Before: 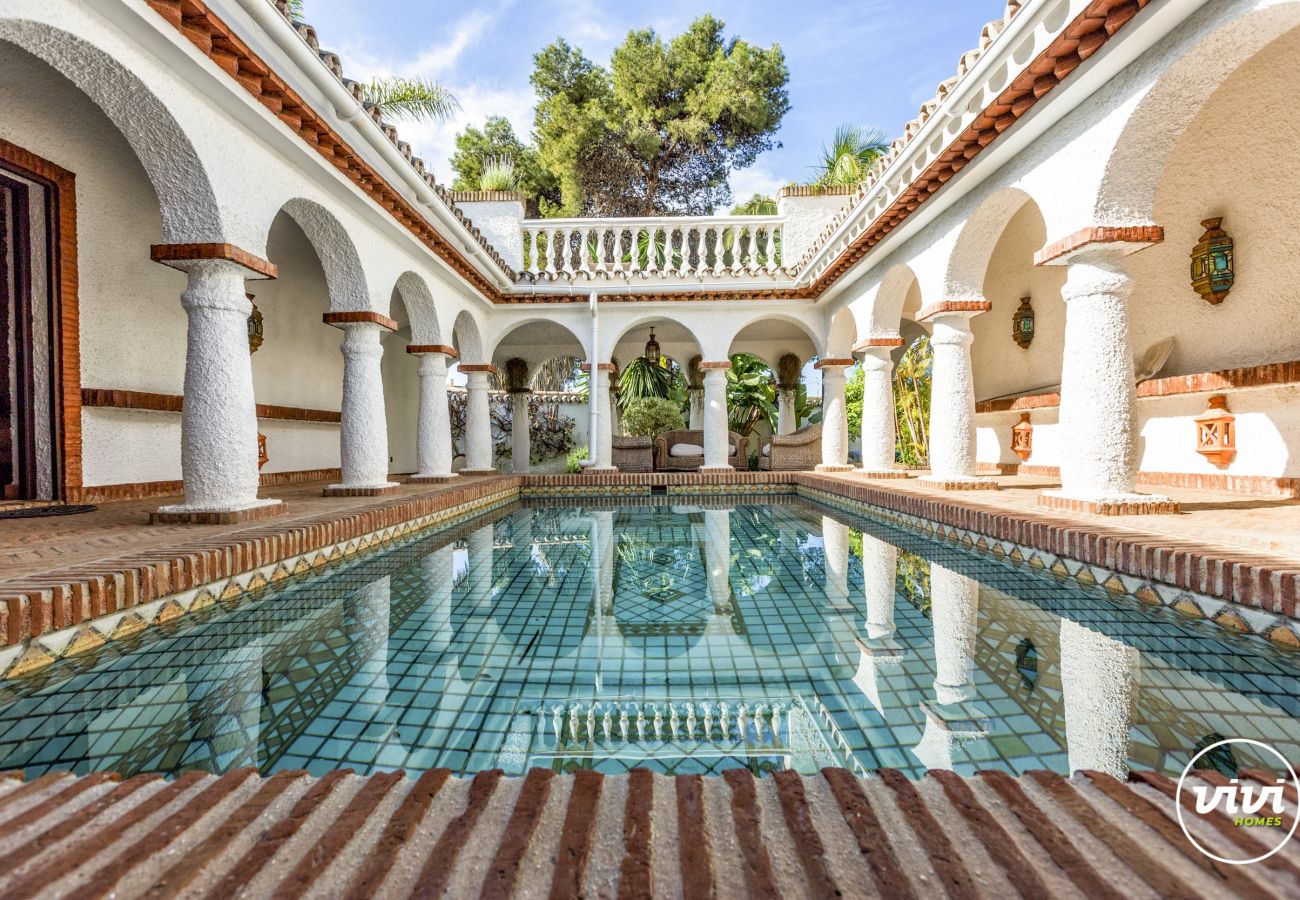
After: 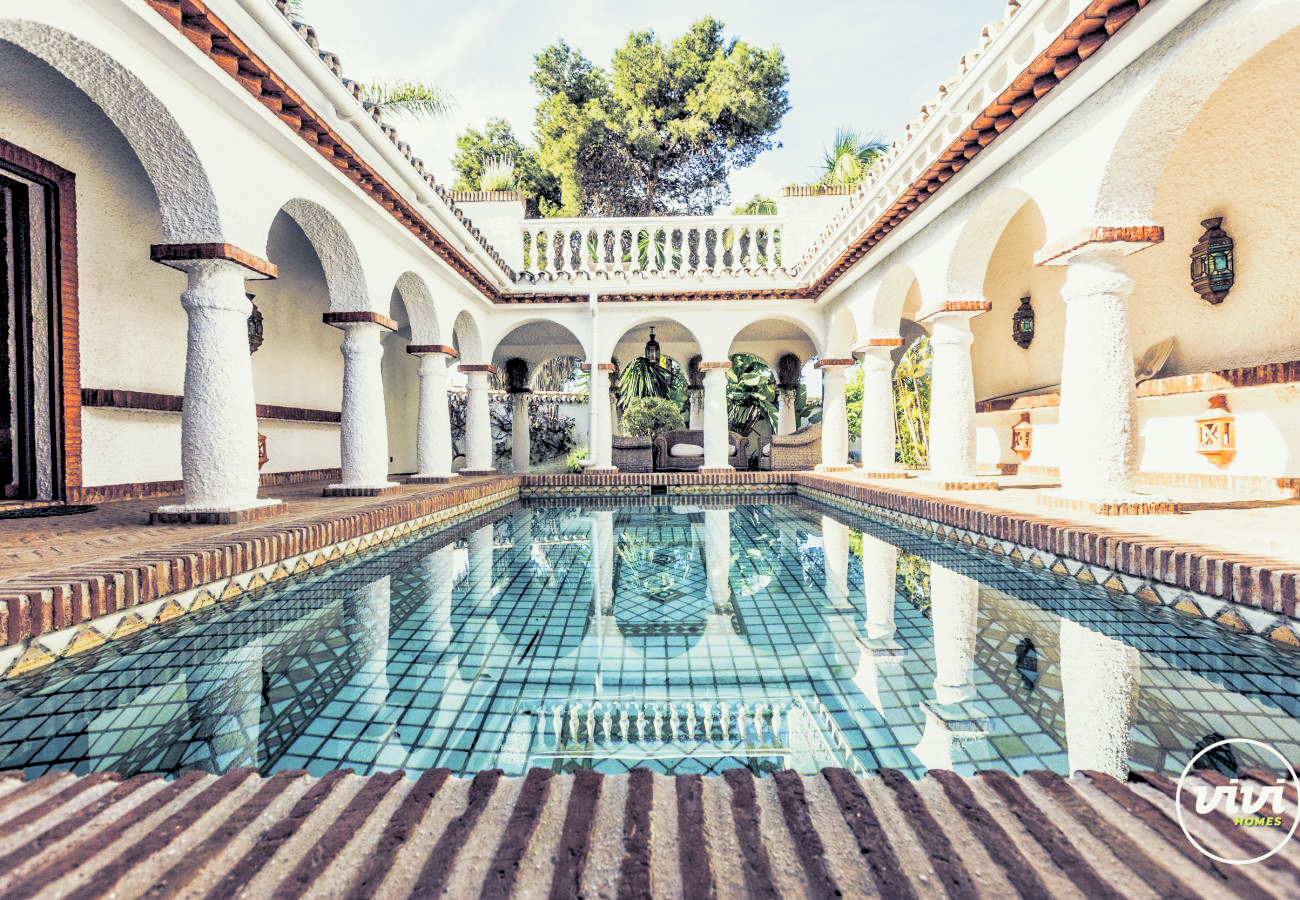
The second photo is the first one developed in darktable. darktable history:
rgb levels: levels [[0.01, 0.419, 0.839], [0, 0.5, 1], [0, 0.5, 1]]
base curve: curves: ch0 [(0, 0) (0.088, 0.125) (0.176, 0.251) (0.354, 0.501) (0.613, 0.749) (1, 0.877)], preserve colors none
split-toning: shadows › hue 230.4°
exposure: black level correction 0.001, compensate highlight preservation false
